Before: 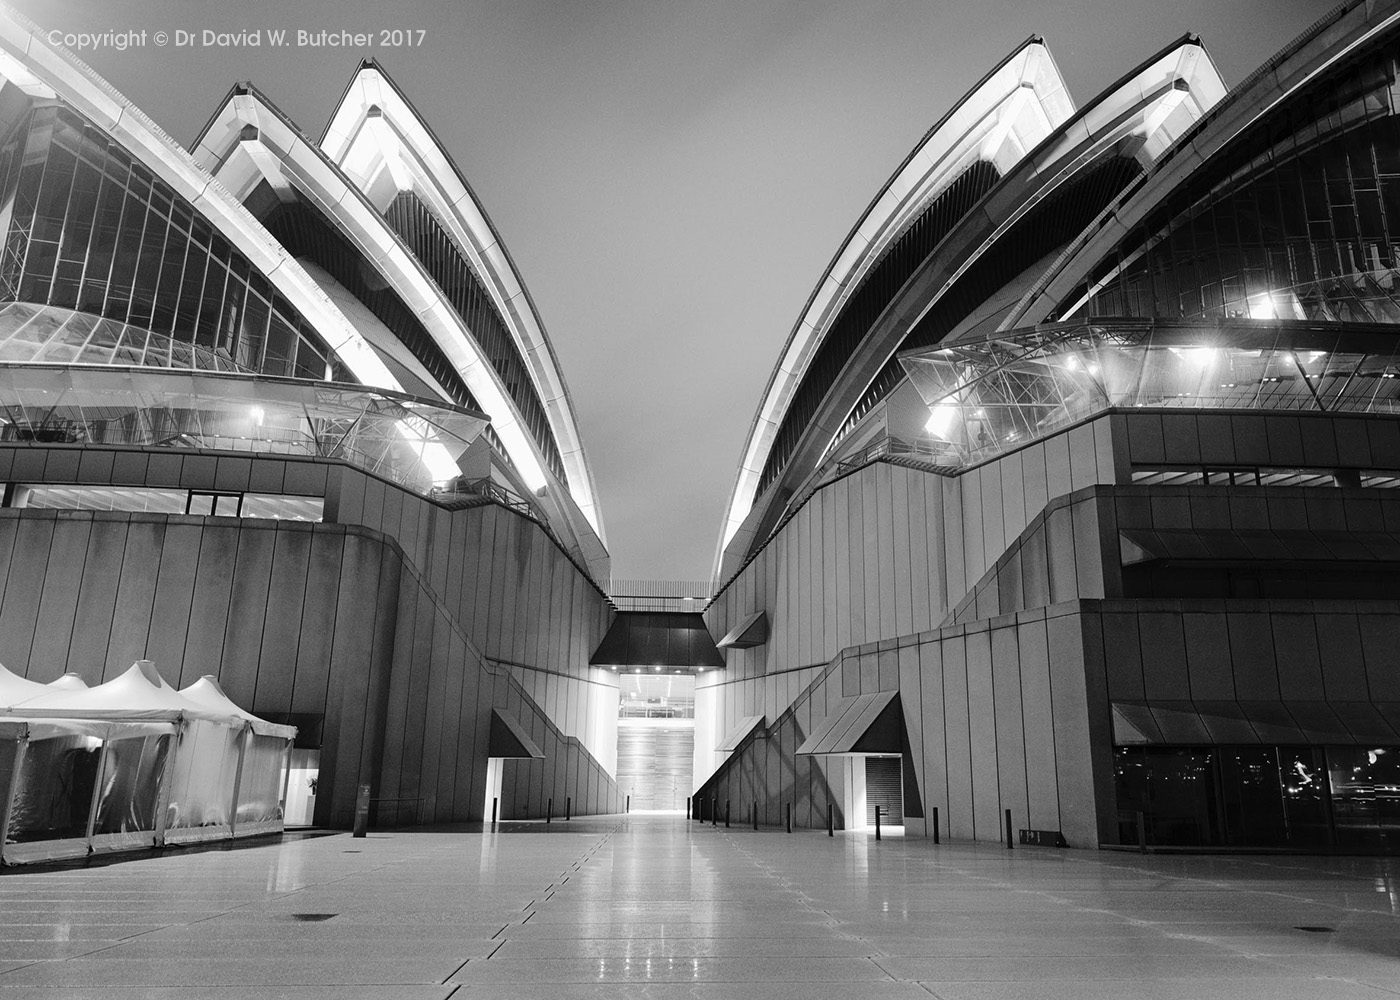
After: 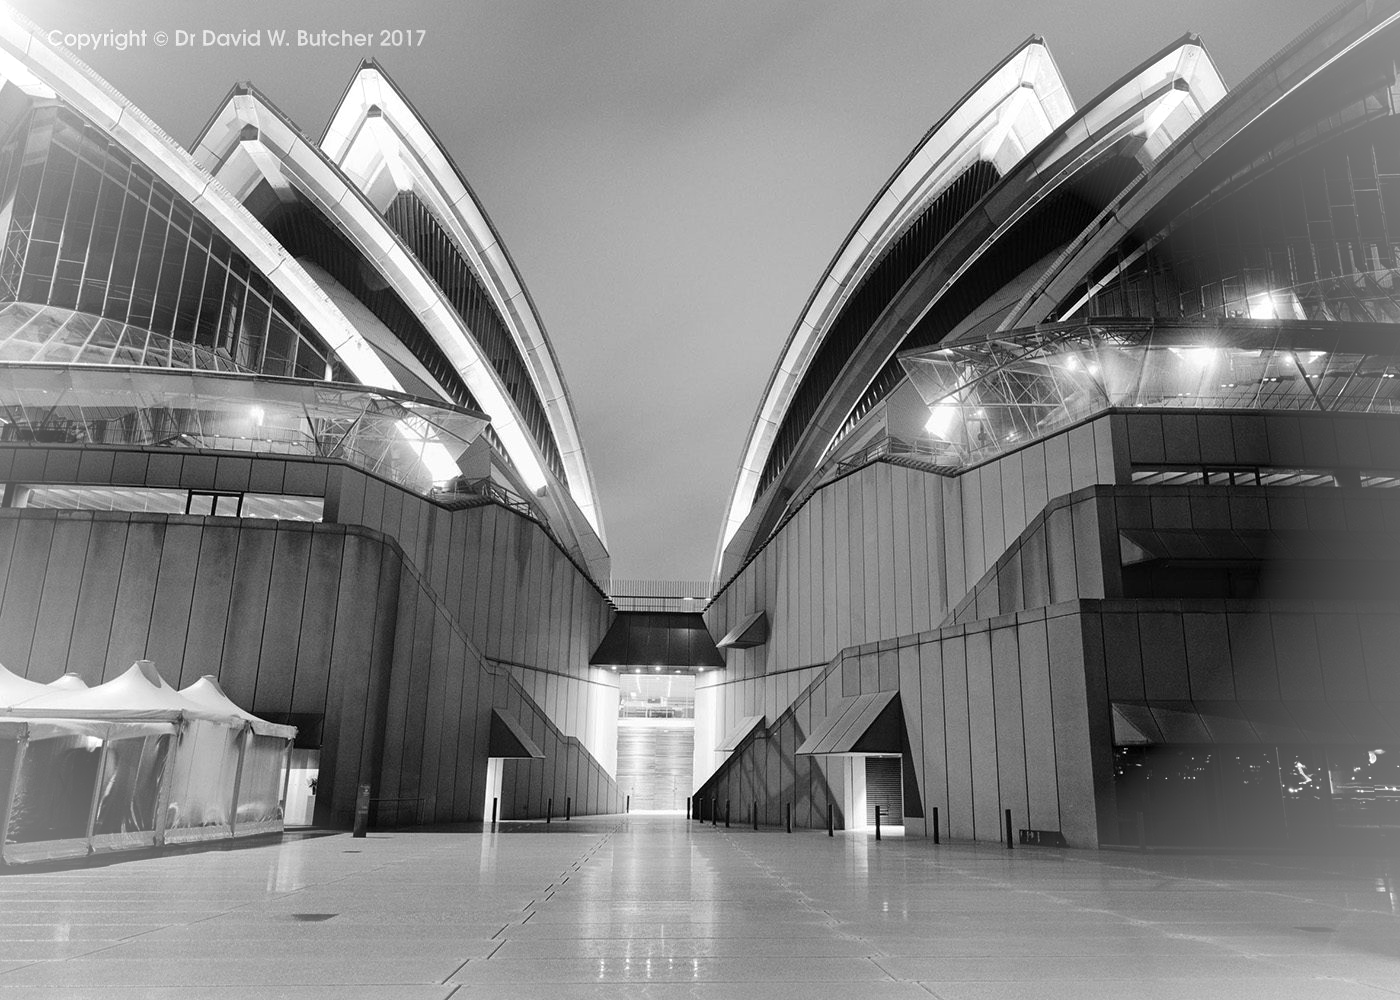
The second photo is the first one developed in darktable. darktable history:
vignetting: fall-off start 81%, fall-off radius 61.51%, brightness 0.287, saturation 0, automatic ratio true, width/height ratio 1.412
